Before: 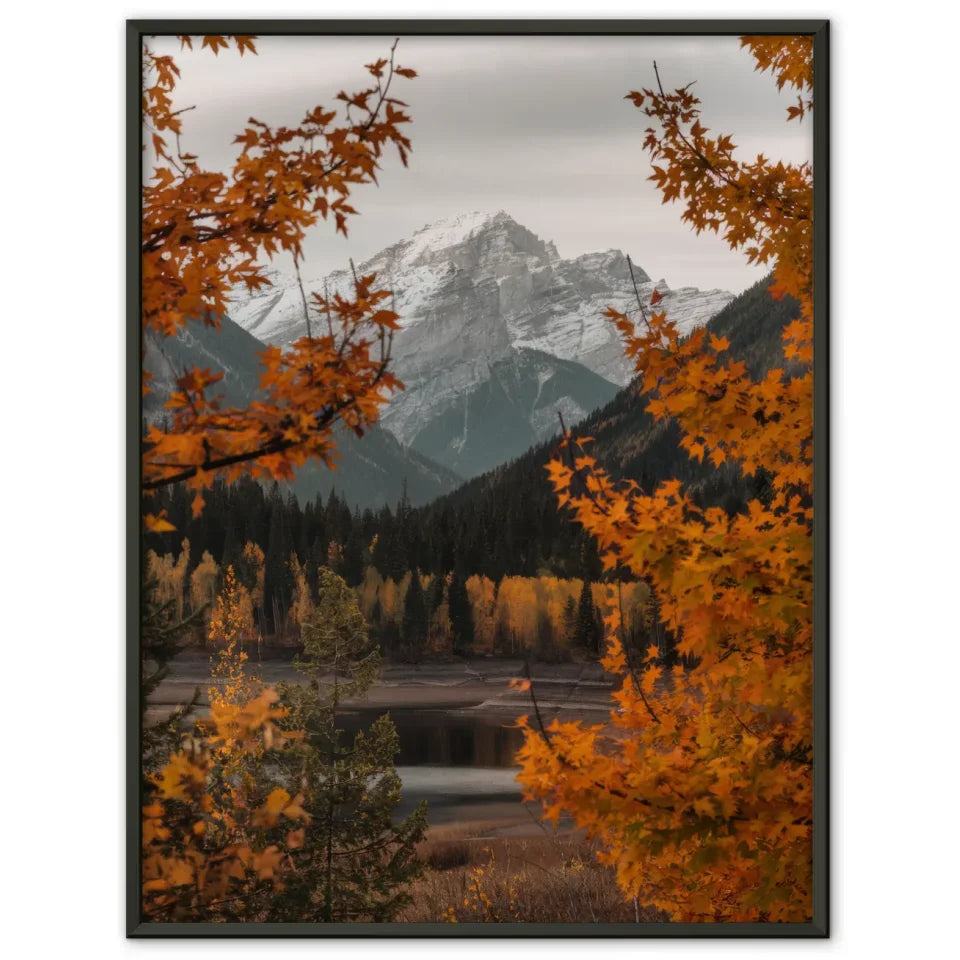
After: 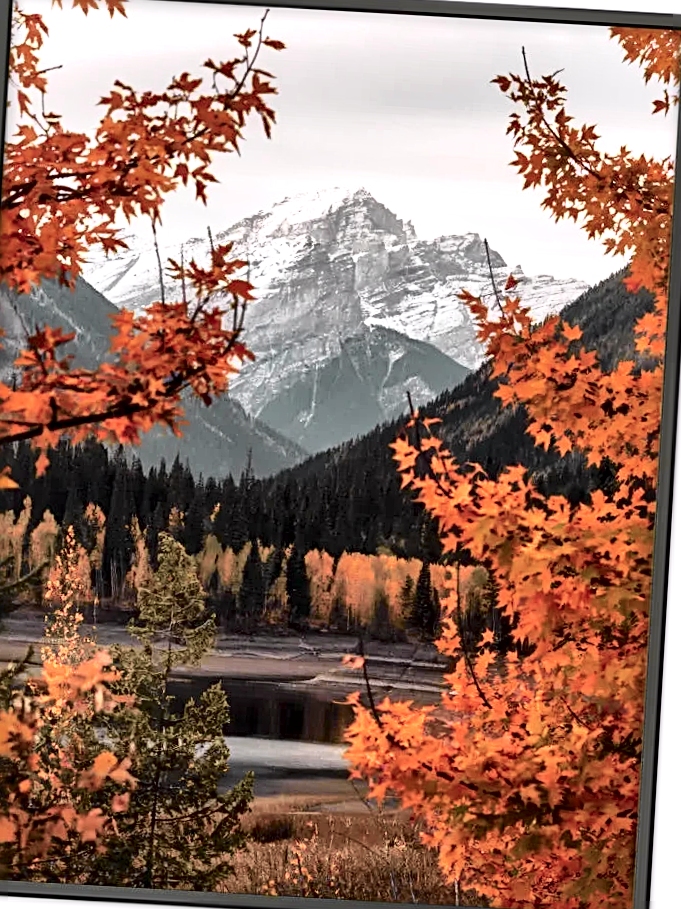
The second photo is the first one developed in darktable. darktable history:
local contrast: mode bilateral grid, contrast 20, coarseness 50, detail 179%, midtone range 0.2
tone curve: curves: ch0 [(0, 0) (0.105, 0.068) (0.195, 0.162) (0.283, 0.283) (0.384, 0.404) (0.485, 0.531) (0.638, 0.681) (0.795, 0.879) (1, 0.977)]; ch1 [(0, 0) (0.161, 0.092) (0.35, 0.33) (0.379, 0.401) (0.456, 0.469) (0.498, 0.503) (0.531, 0.537) (0.596, 0.621) (0.635, 0.671) (1, 1)]; ch2 [(0, 0) (0.371, 0.362) (0.437, 0.437) (0.483, 0.484) (0.53, 0.515) (0.56, 0.58) (0.622, 0.606) (1, 1)], color space Lab, independent channels, preserve colors none
sharpen: radius 2.817, amount 0.715
crop and rotate: angle -3.27°, left 14.277%, top 0.028%, right 10.766%, bottom 0.028%
exposure: black level correction 0, exposure 0.7 EV, compensate exposure bias true, compensate highlight preservation false
